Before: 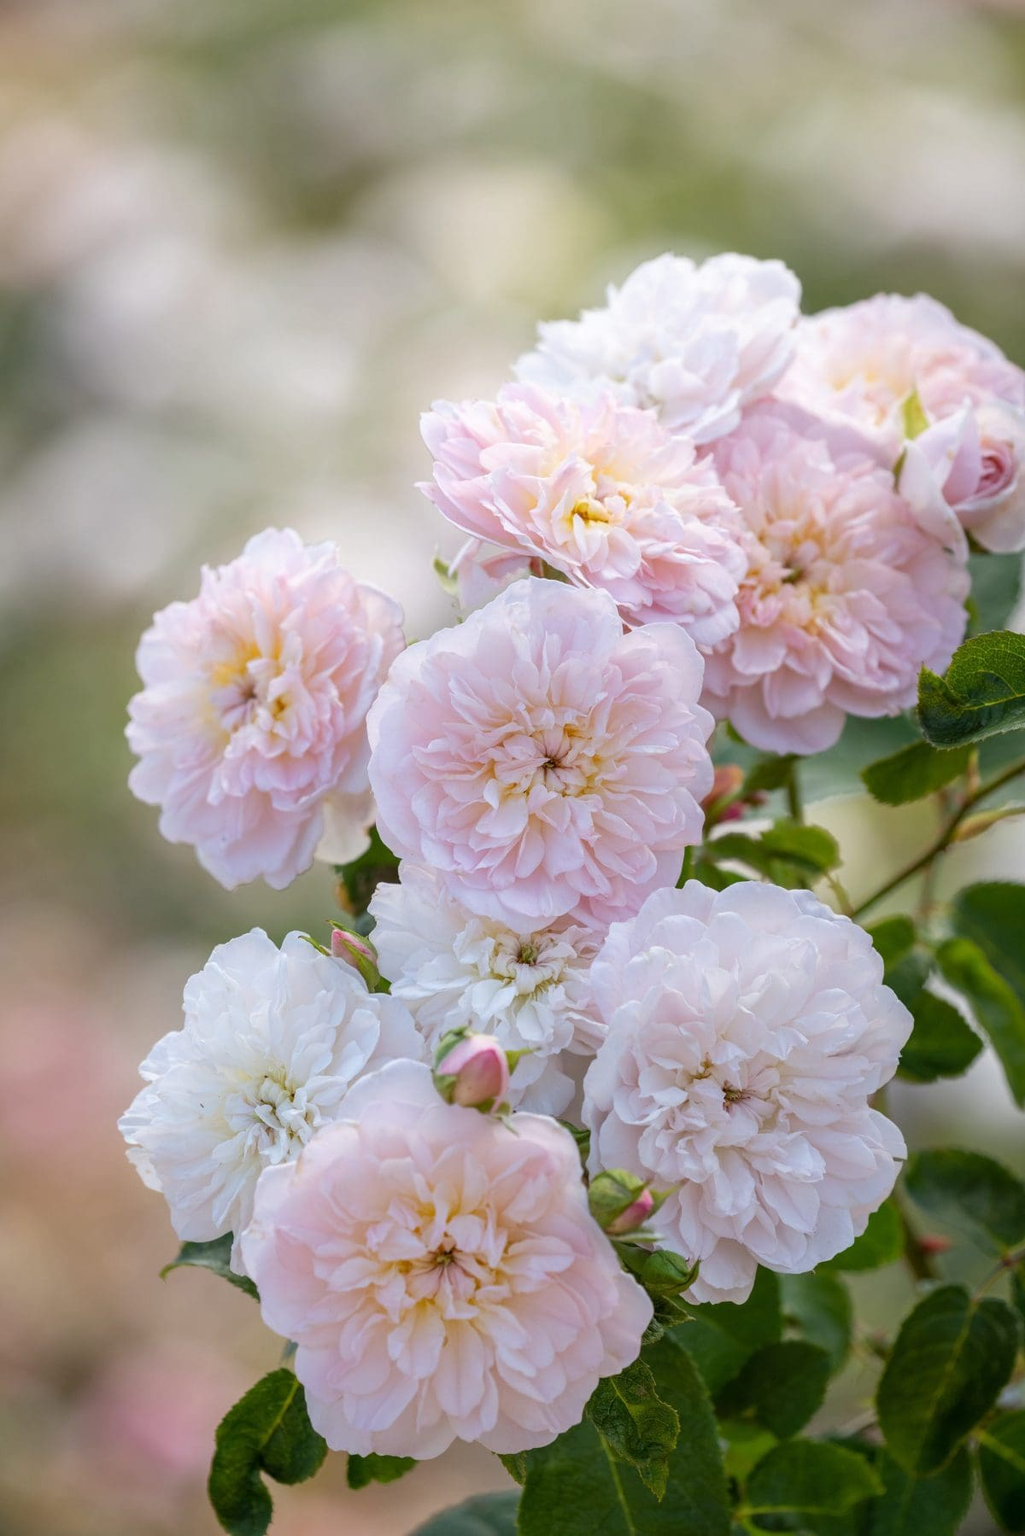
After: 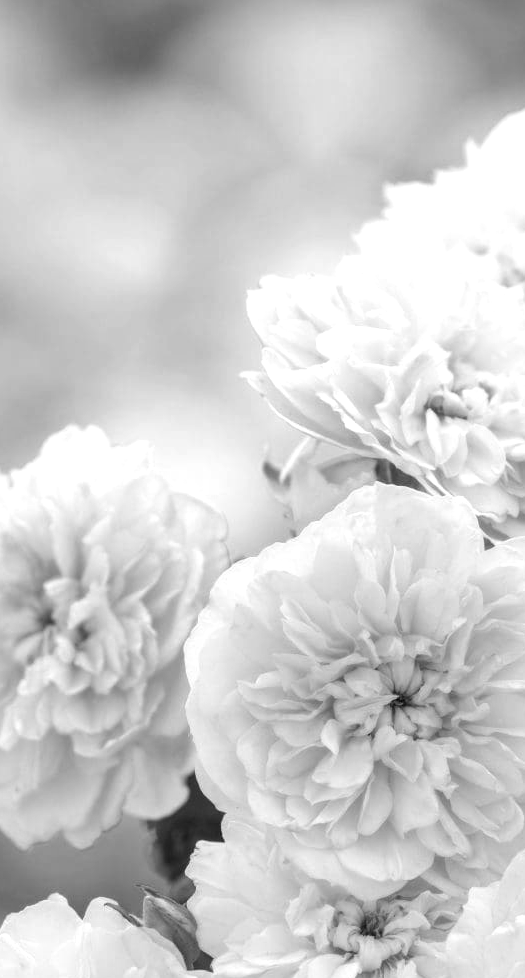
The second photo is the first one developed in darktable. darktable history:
color calibration: output gray [0.246, 0.254, 0.501, 0], illuminant custom, x 0.432, y 0.395, temperature 3123.92 K
crop: left 20.477%, top 10.772%, right 35.726%, bottom 34.853%
